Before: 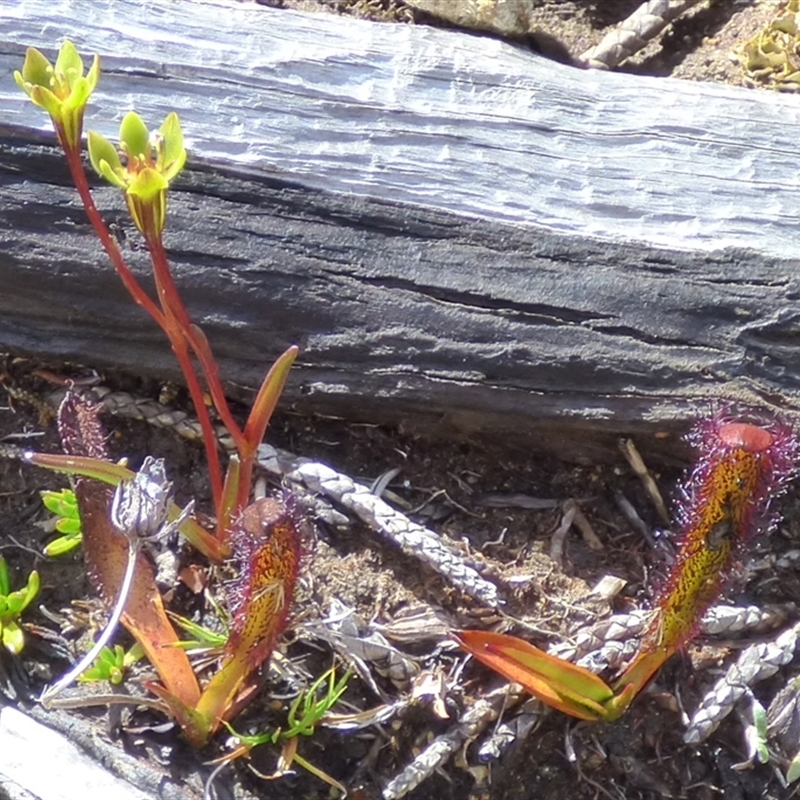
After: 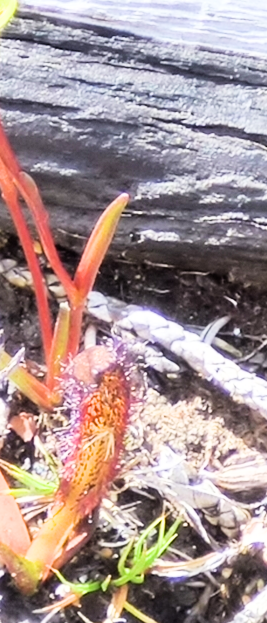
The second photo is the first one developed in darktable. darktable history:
crop and rotate: left 21.364%, top 19.118%, right 45.154%, bottom 2.996%
exposure: black level correction 0, exposure 1.473 EV, compensate highlight preservation false
filmic rgb: black relative exposure -8.02 EV, white relative exposure 4.04 EV, hardness 4.19, contrast 1.381
